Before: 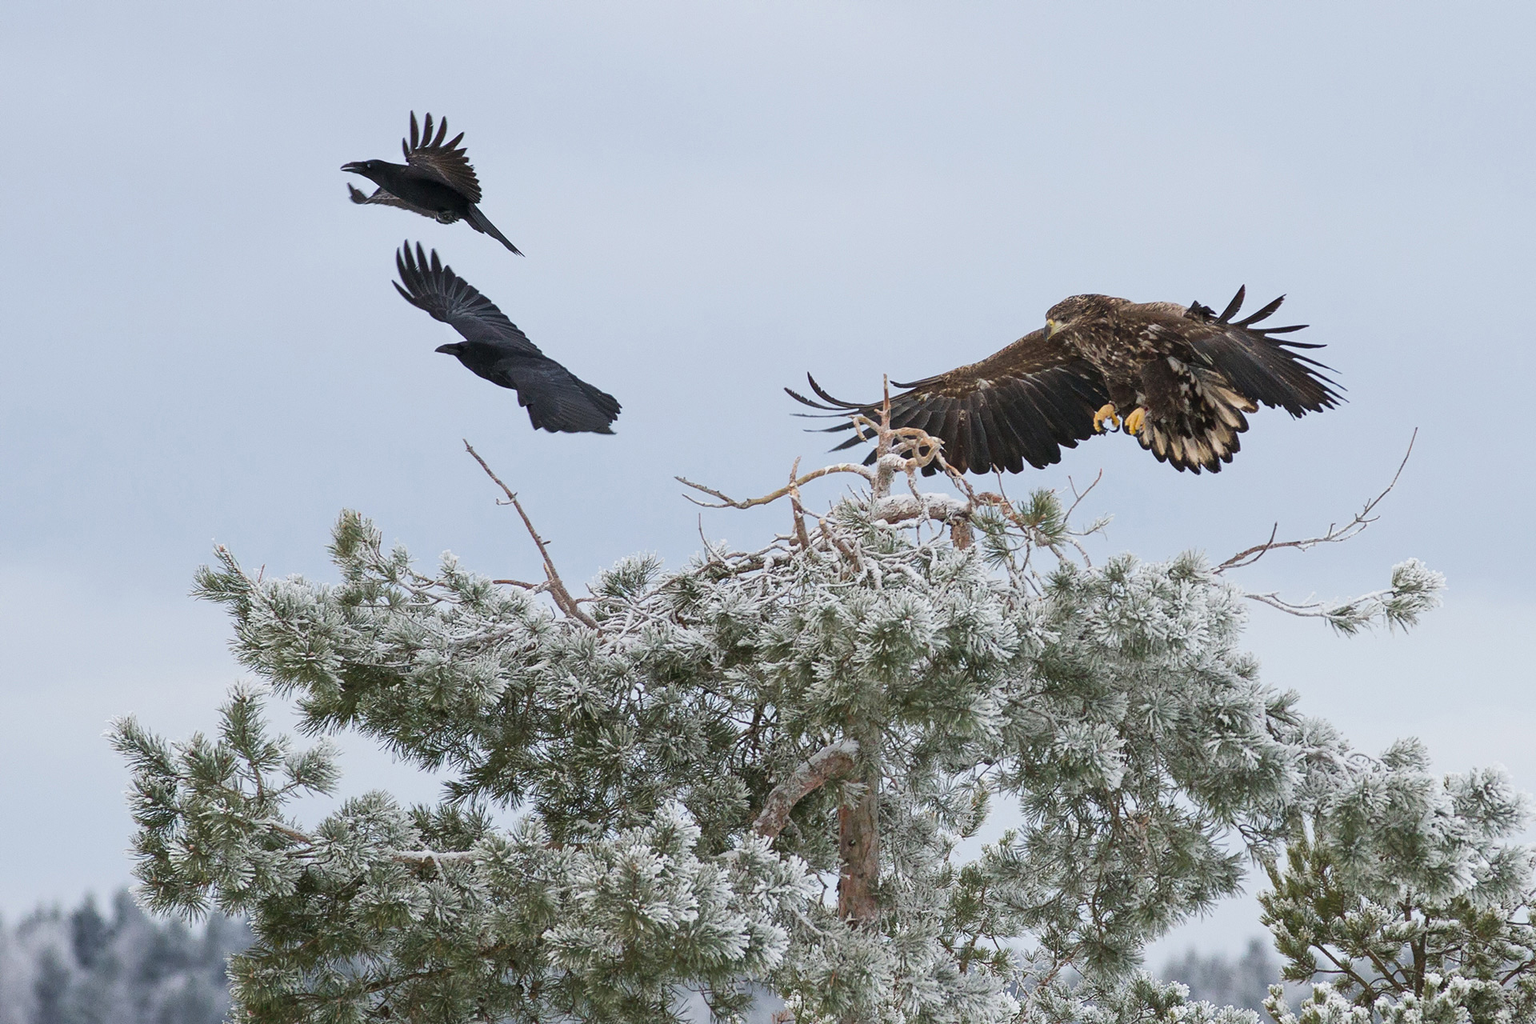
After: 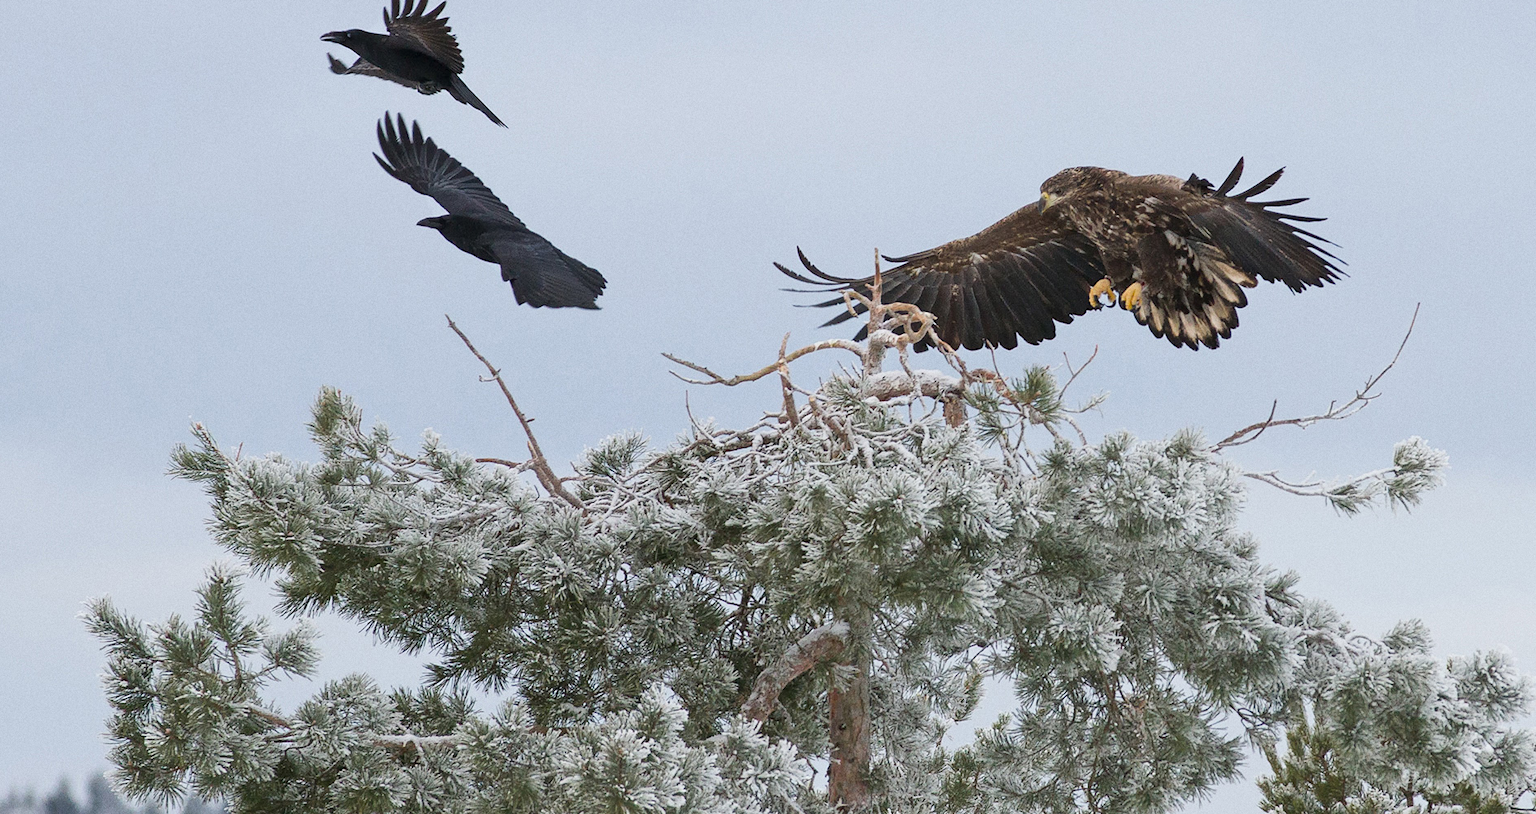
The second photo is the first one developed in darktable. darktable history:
crop and rotate: left 1.814%, top 12.818%, right 0.25%, bottom 9.225%
grain: coarseness 7.08 ISO, strength 21.67%, mid-tones bias 59.58%
